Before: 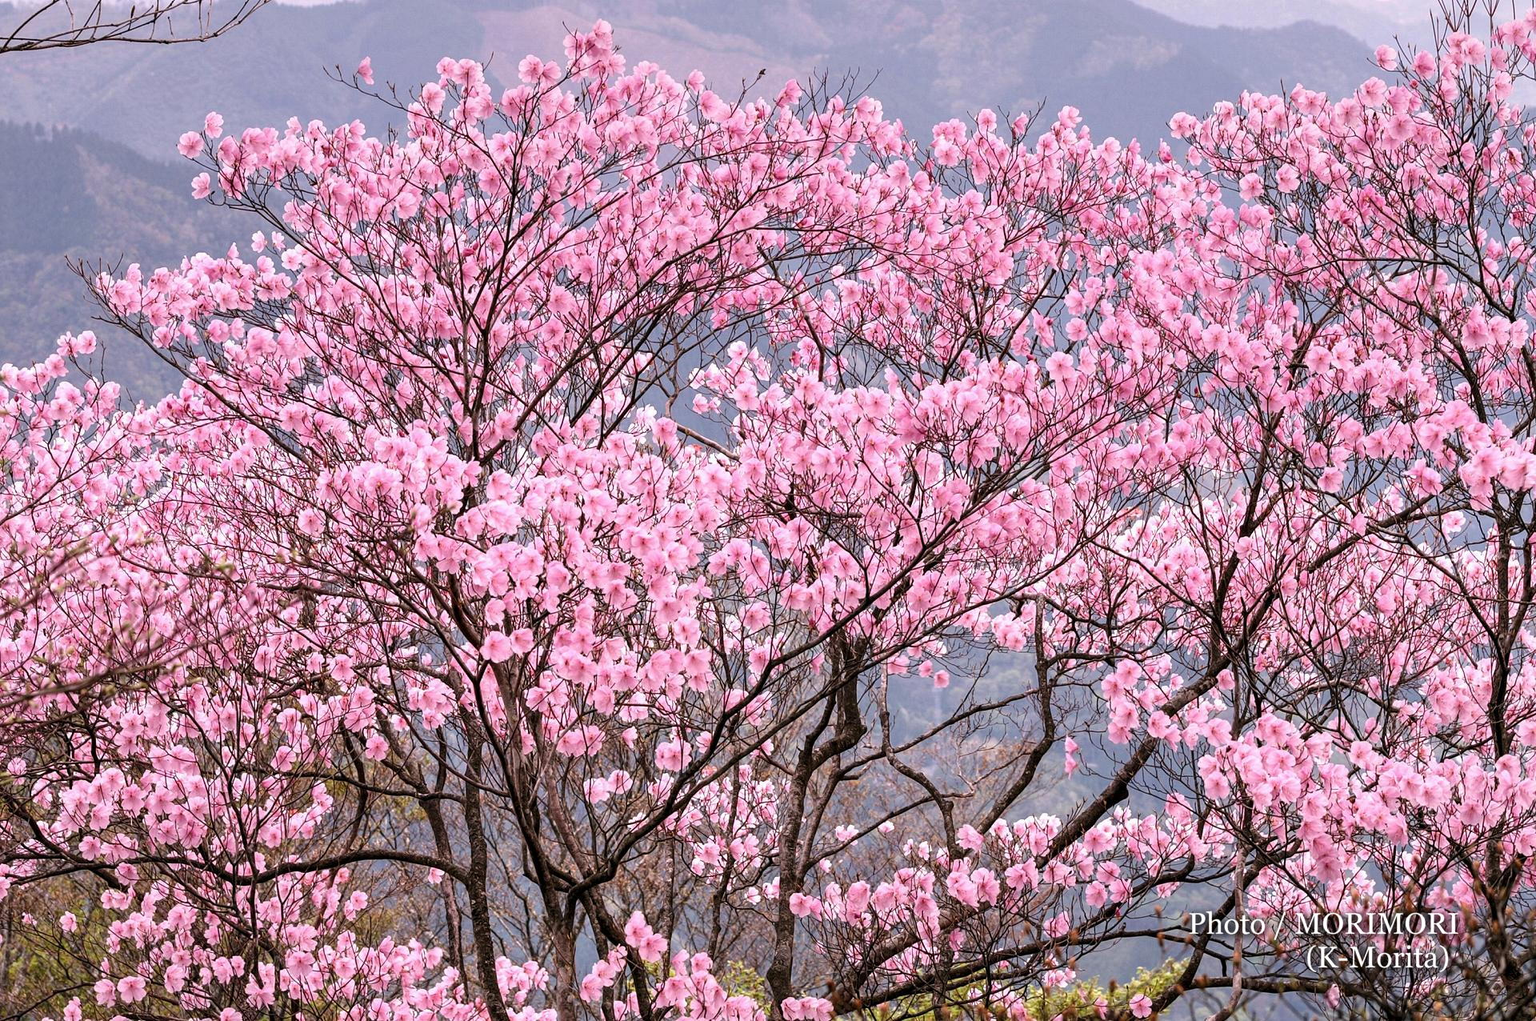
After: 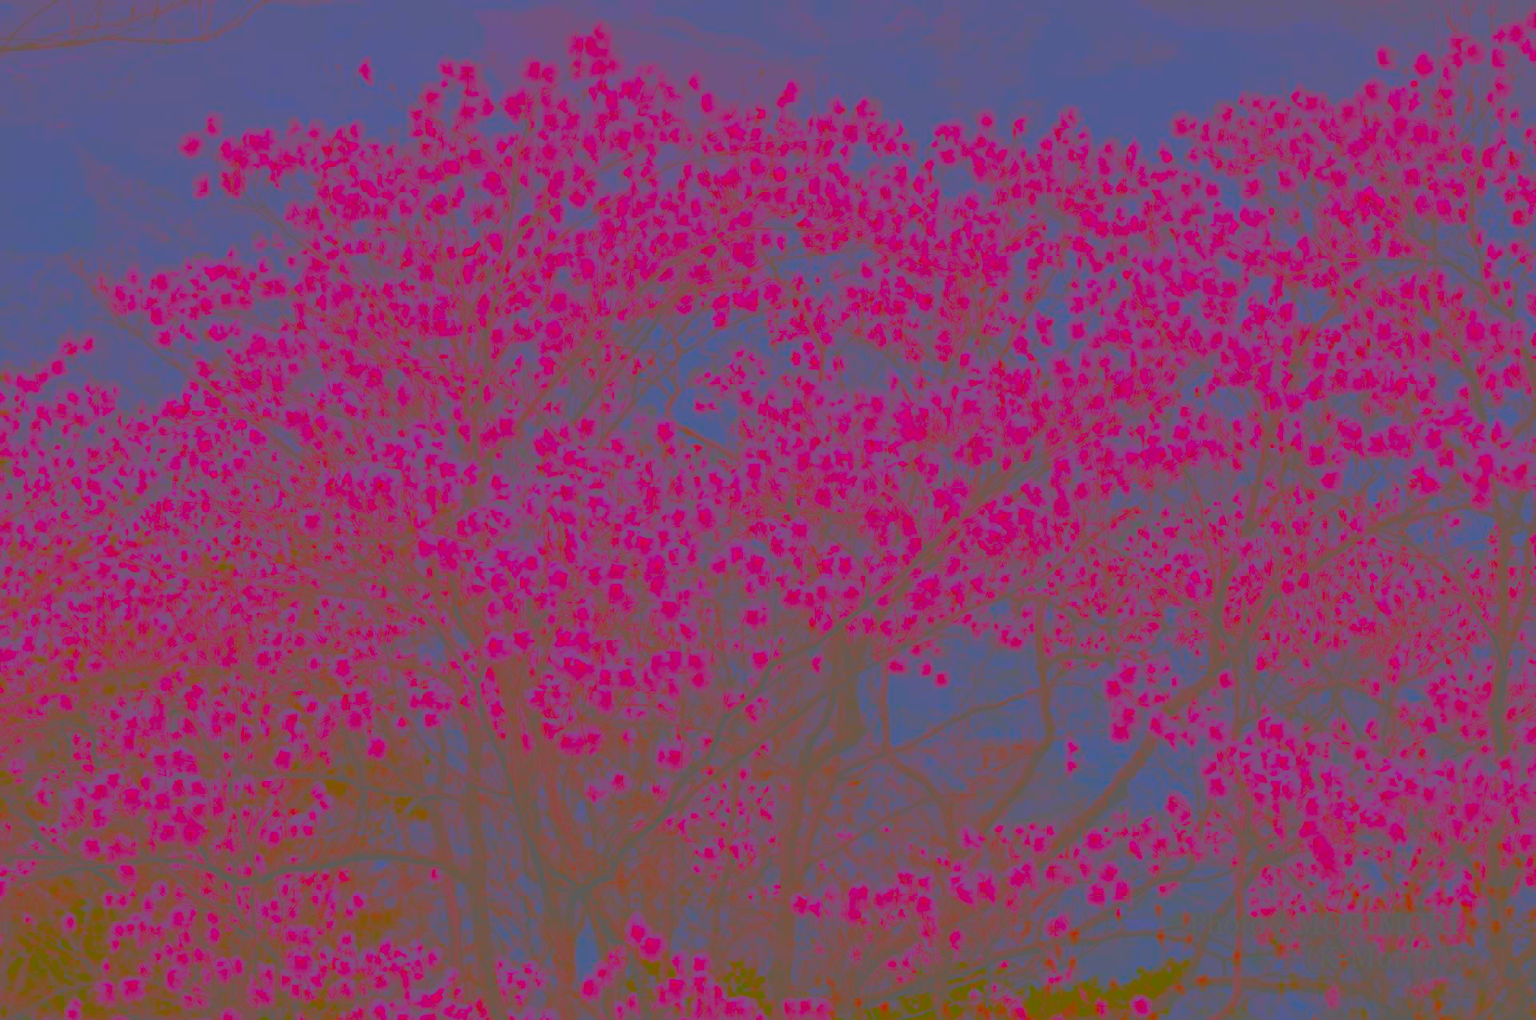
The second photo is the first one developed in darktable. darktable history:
contrast brightness saturation: contrast -0.988, brightness -0.168, saturation 0.742
local contrast: highlights 60%, shadows 59%, detail 160%
